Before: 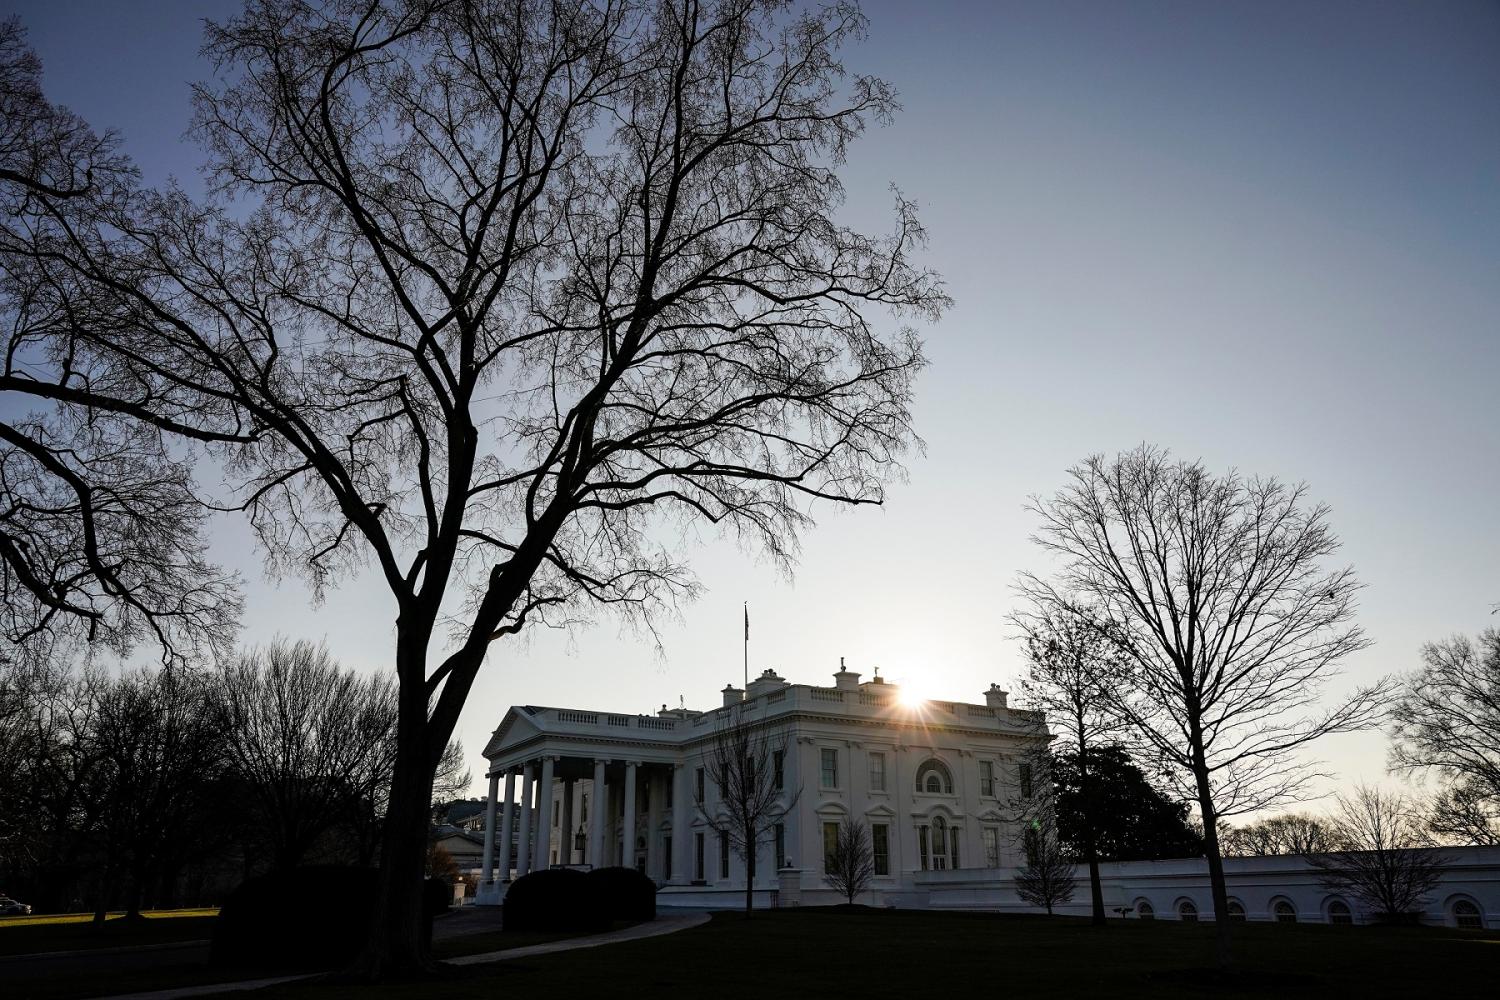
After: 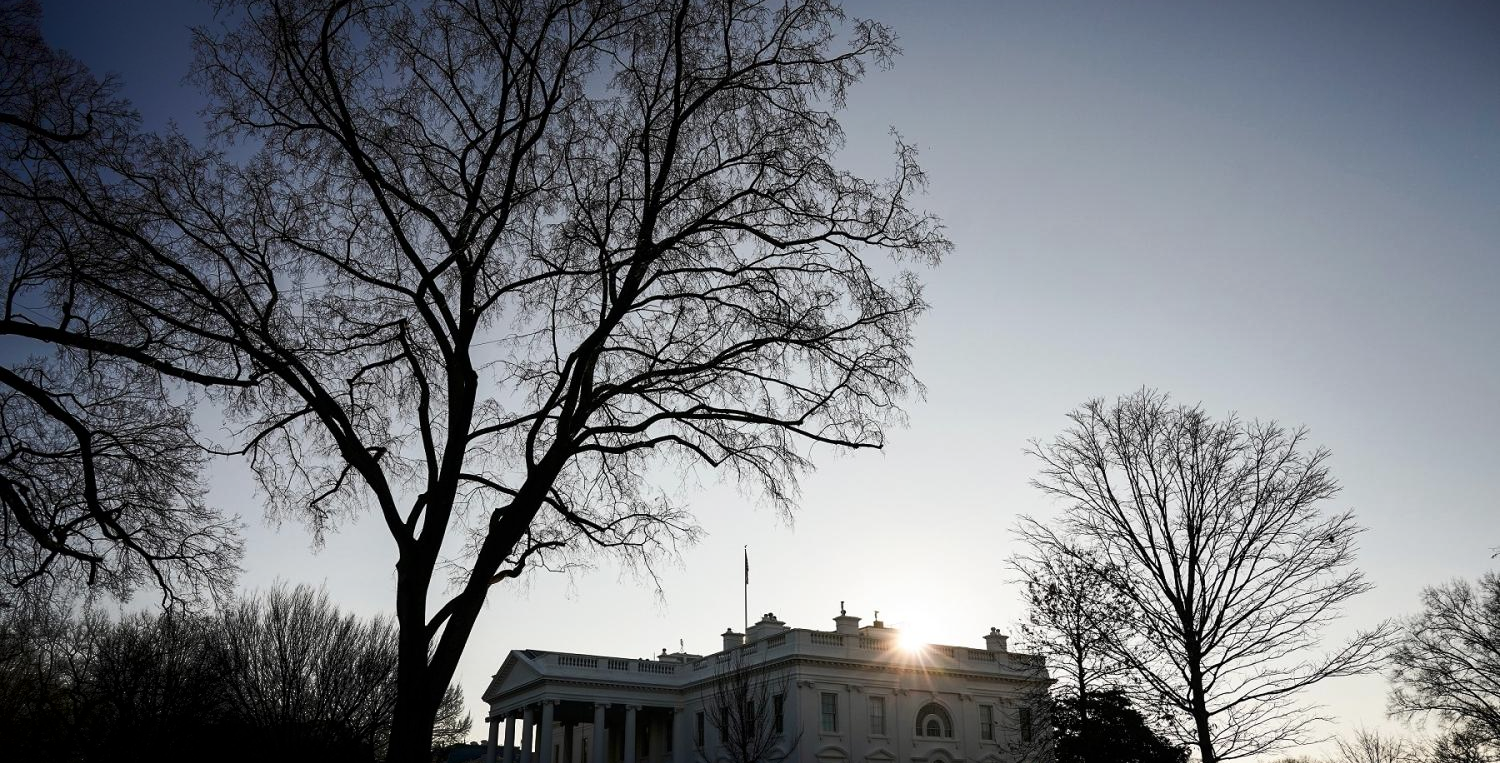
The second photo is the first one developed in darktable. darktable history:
shadows and highlights: shadows -86.87, highlights -35.78, soften with gaussian
contrast brightness saturation: contrast 0.109, saturation -0.177
crop: top 5.638%, bottom 18.005%
